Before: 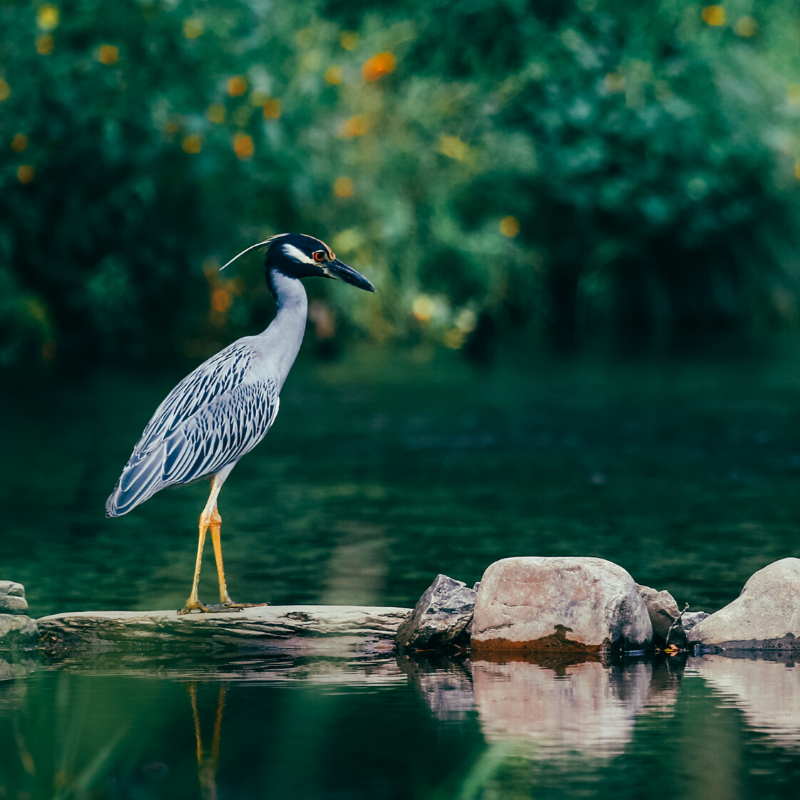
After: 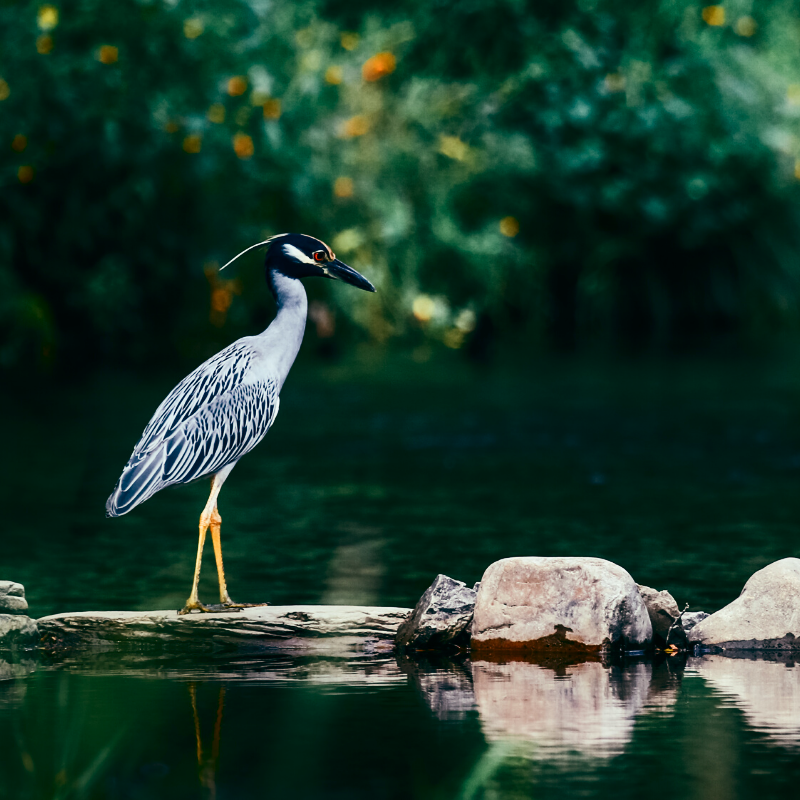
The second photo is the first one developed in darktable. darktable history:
contrast brightness saturation: contrast 0.284
shadows and highlights: shadows -24.1, highlights 49.47, soften with gaussian
